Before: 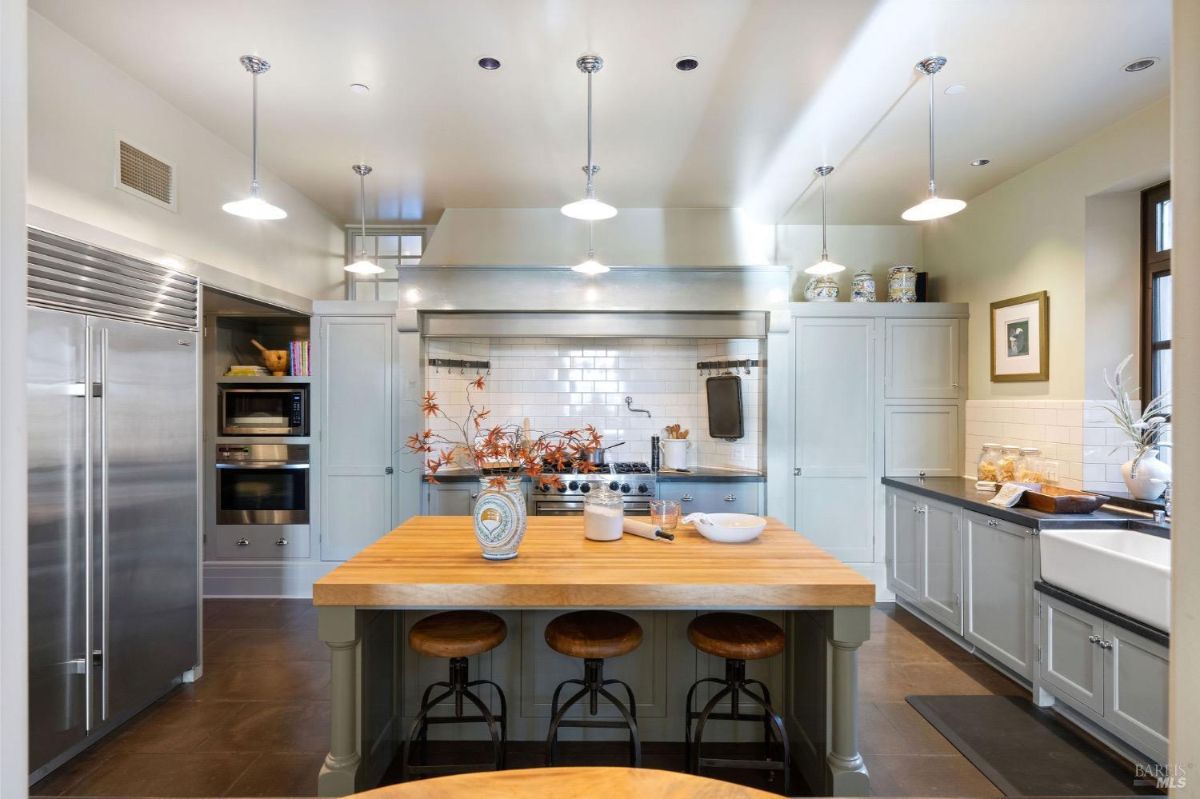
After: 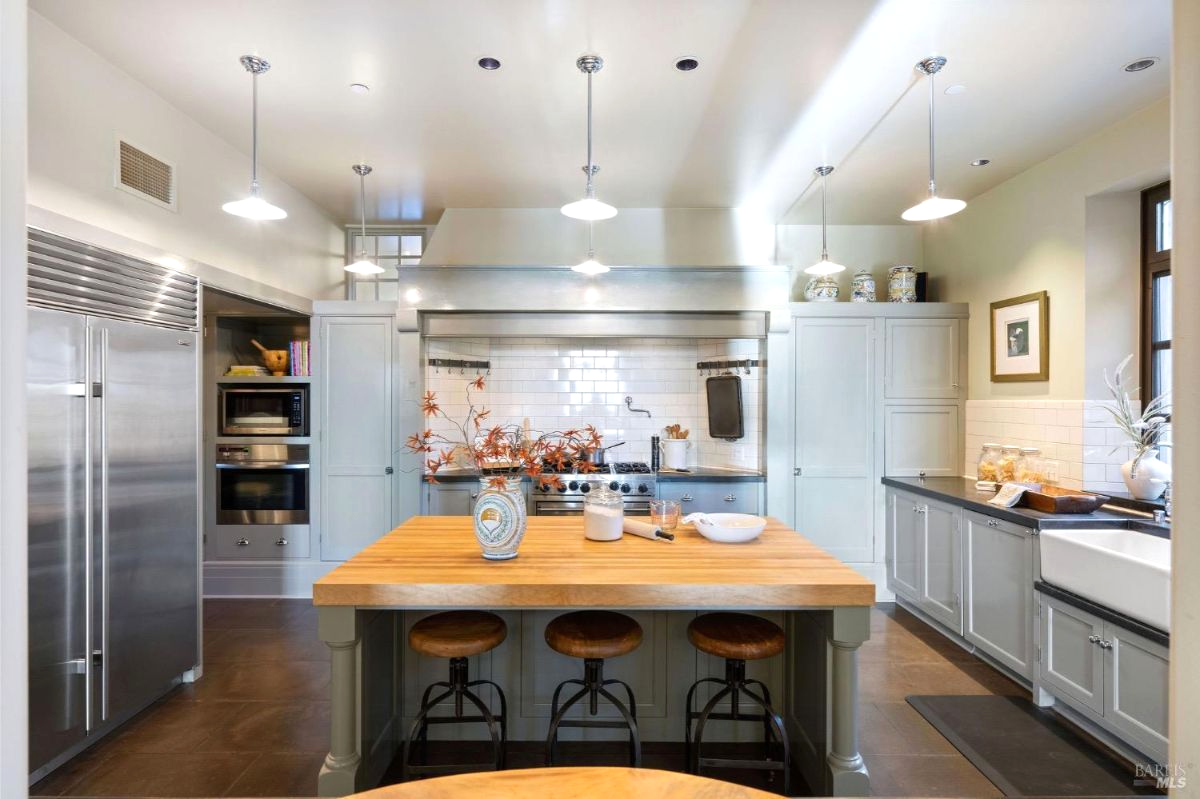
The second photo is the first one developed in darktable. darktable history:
levels: levels [0, 0.48, 0.961]
